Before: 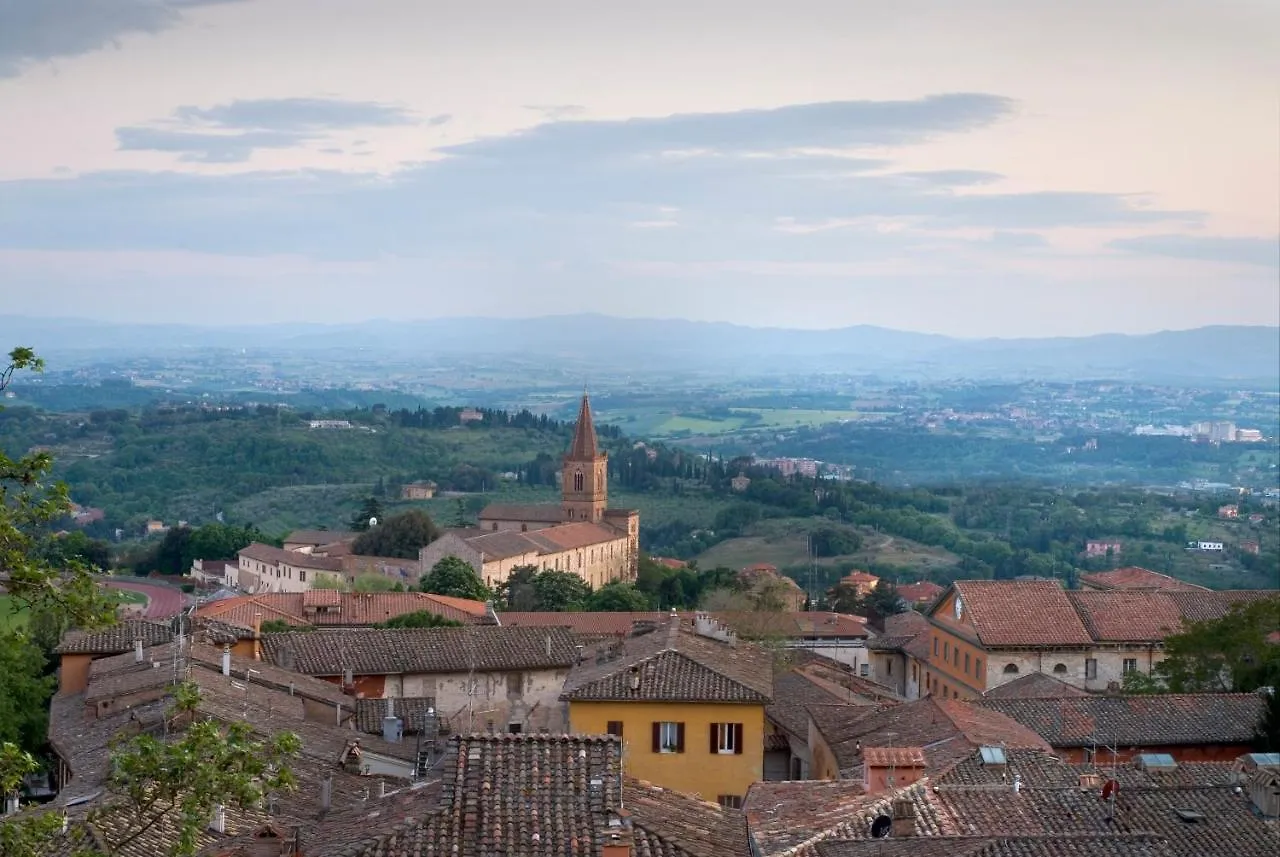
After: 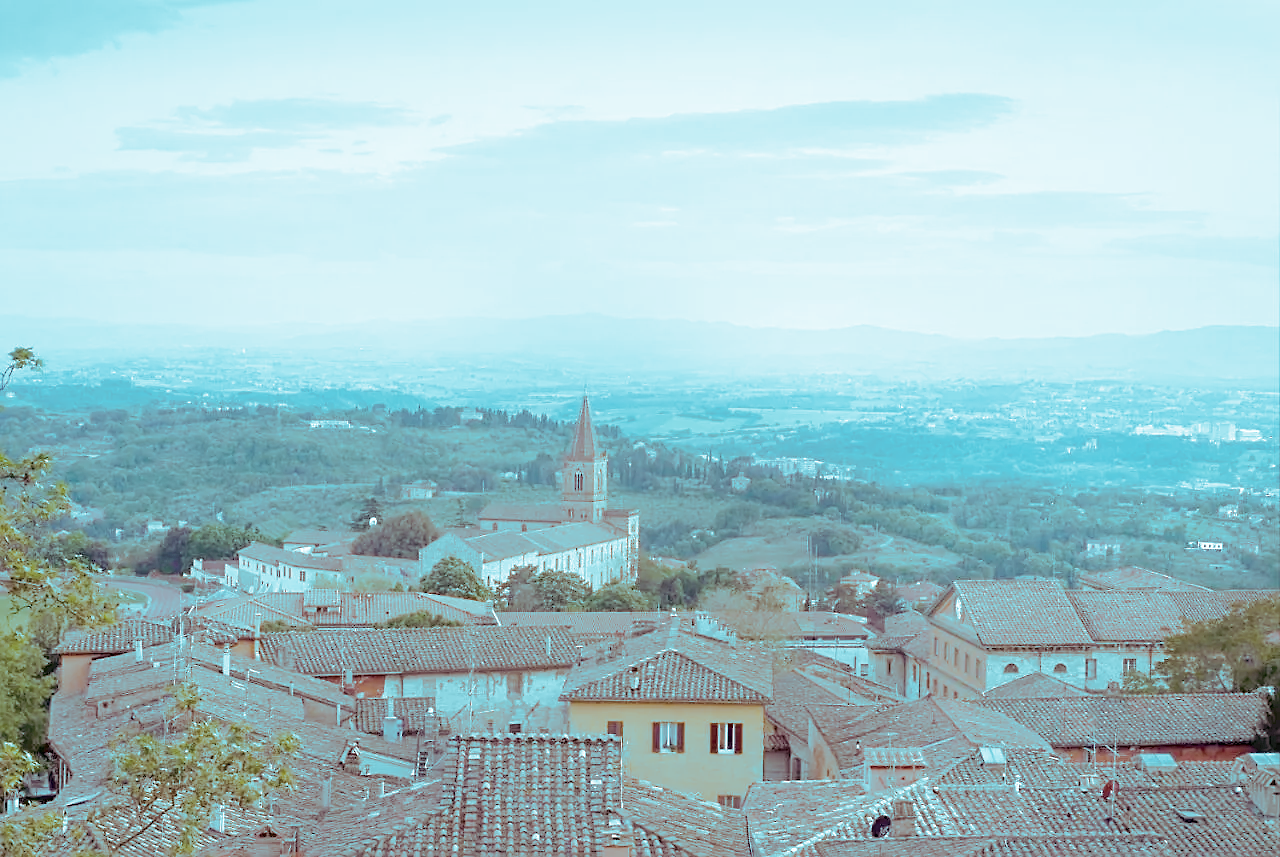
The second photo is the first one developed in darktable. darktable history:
sharpen: on, module defaults
split-toning: shadows › hue 327.6°, highlights › hue 198°, highlights › saturation 0.55, balance -21.25, compress 0%
